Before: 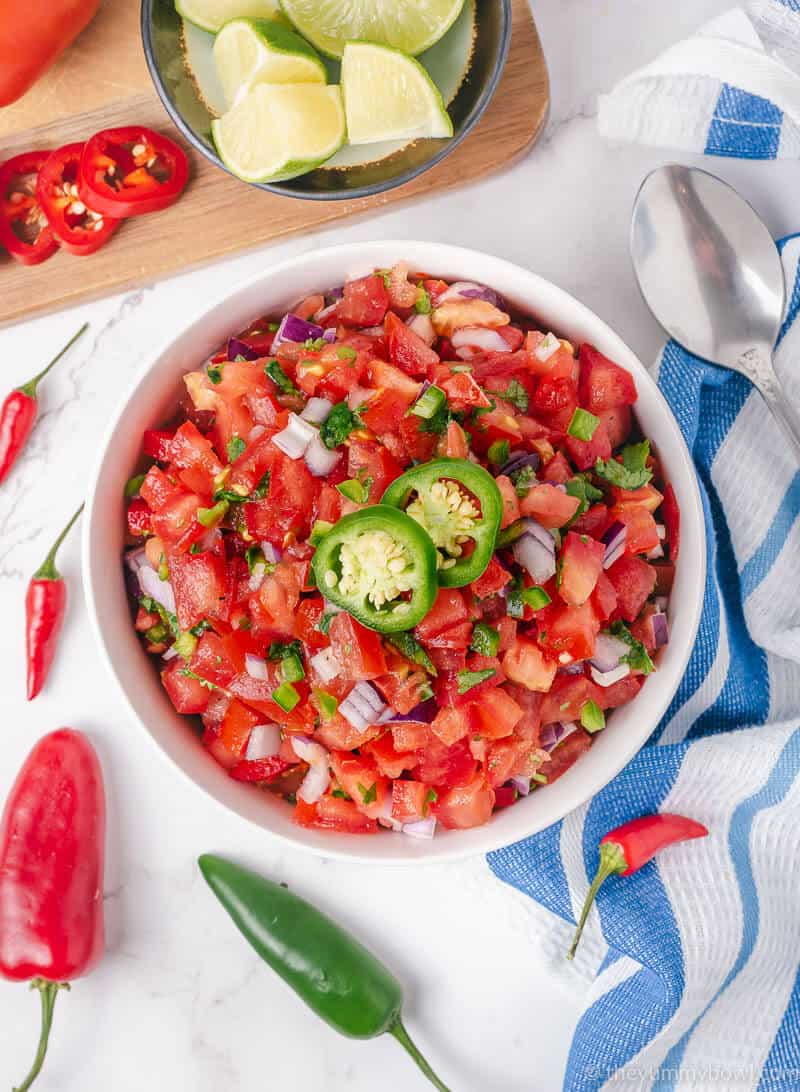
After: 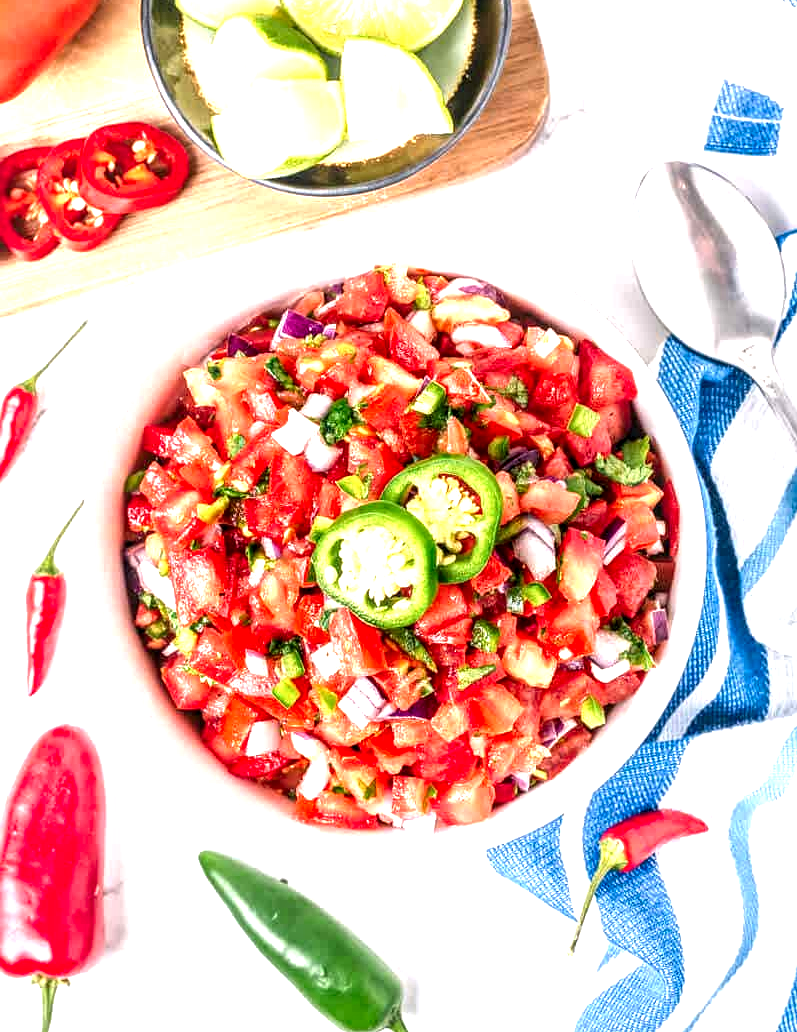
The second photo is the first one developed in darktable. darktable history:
crop: top 0.448%, right 0.264%, bottom 5.045%
exposure: black level correction 0, exposure 1.198 EV, compensate exposure bias true, compensate highlight preservation false
local contrast: highlights 65%, shadows 54%, detail 169%, midtone range 0.514
